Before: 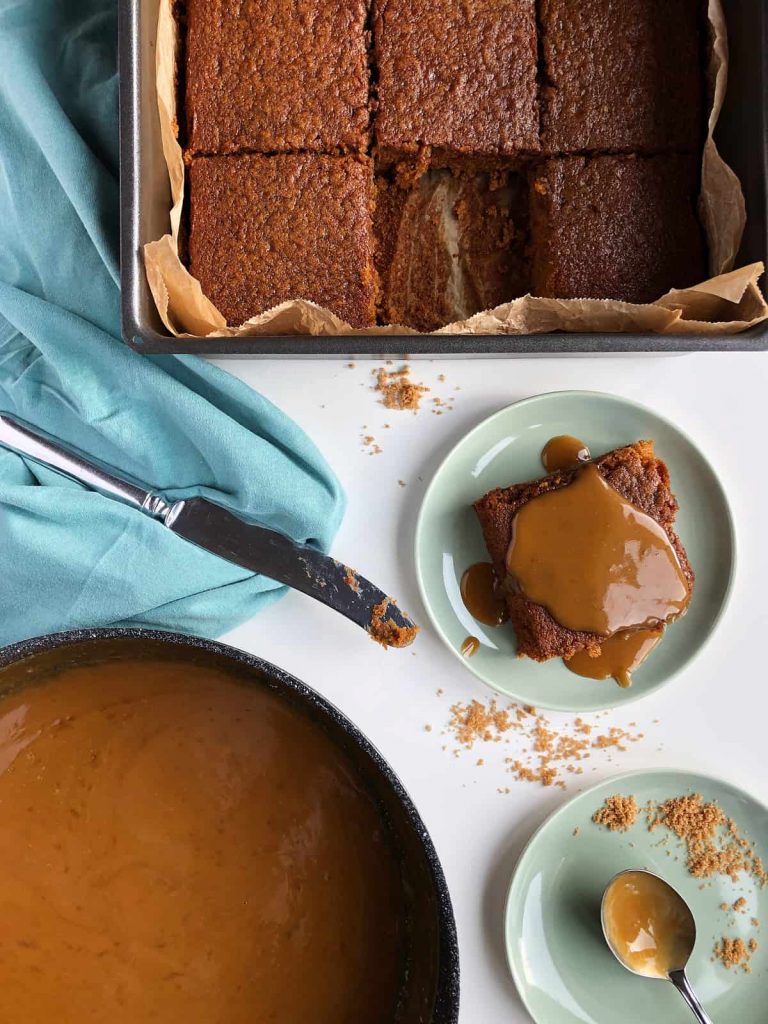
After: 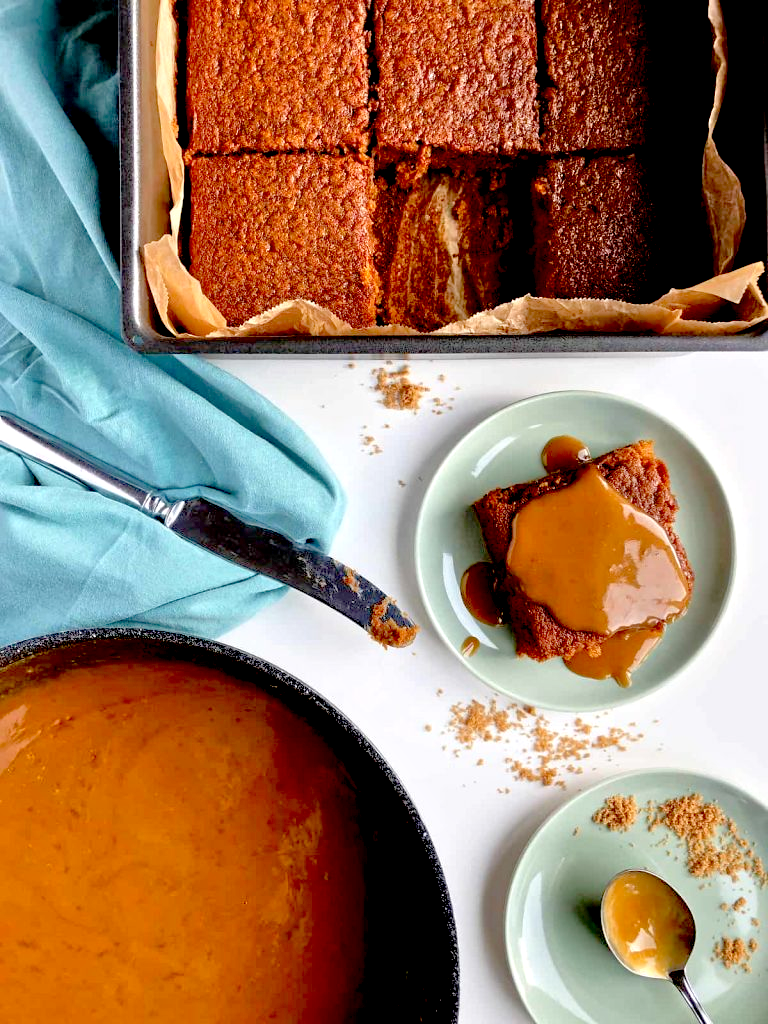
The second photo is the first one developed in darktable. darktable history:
exposure: black level correction 0.026, exposure 0.184 EV, compensate highlight preservation false
tone equalizer: -7 EV 0.158 EV, -6 EV 0.595 EV, -5 EV 1.14 EV, -4 EV 1.3 EV, -3 EV 1.17 EV, -2 EV 0.6 EV, -1 EV 0.165 EV, mask exposure compensation -0.485 EV
